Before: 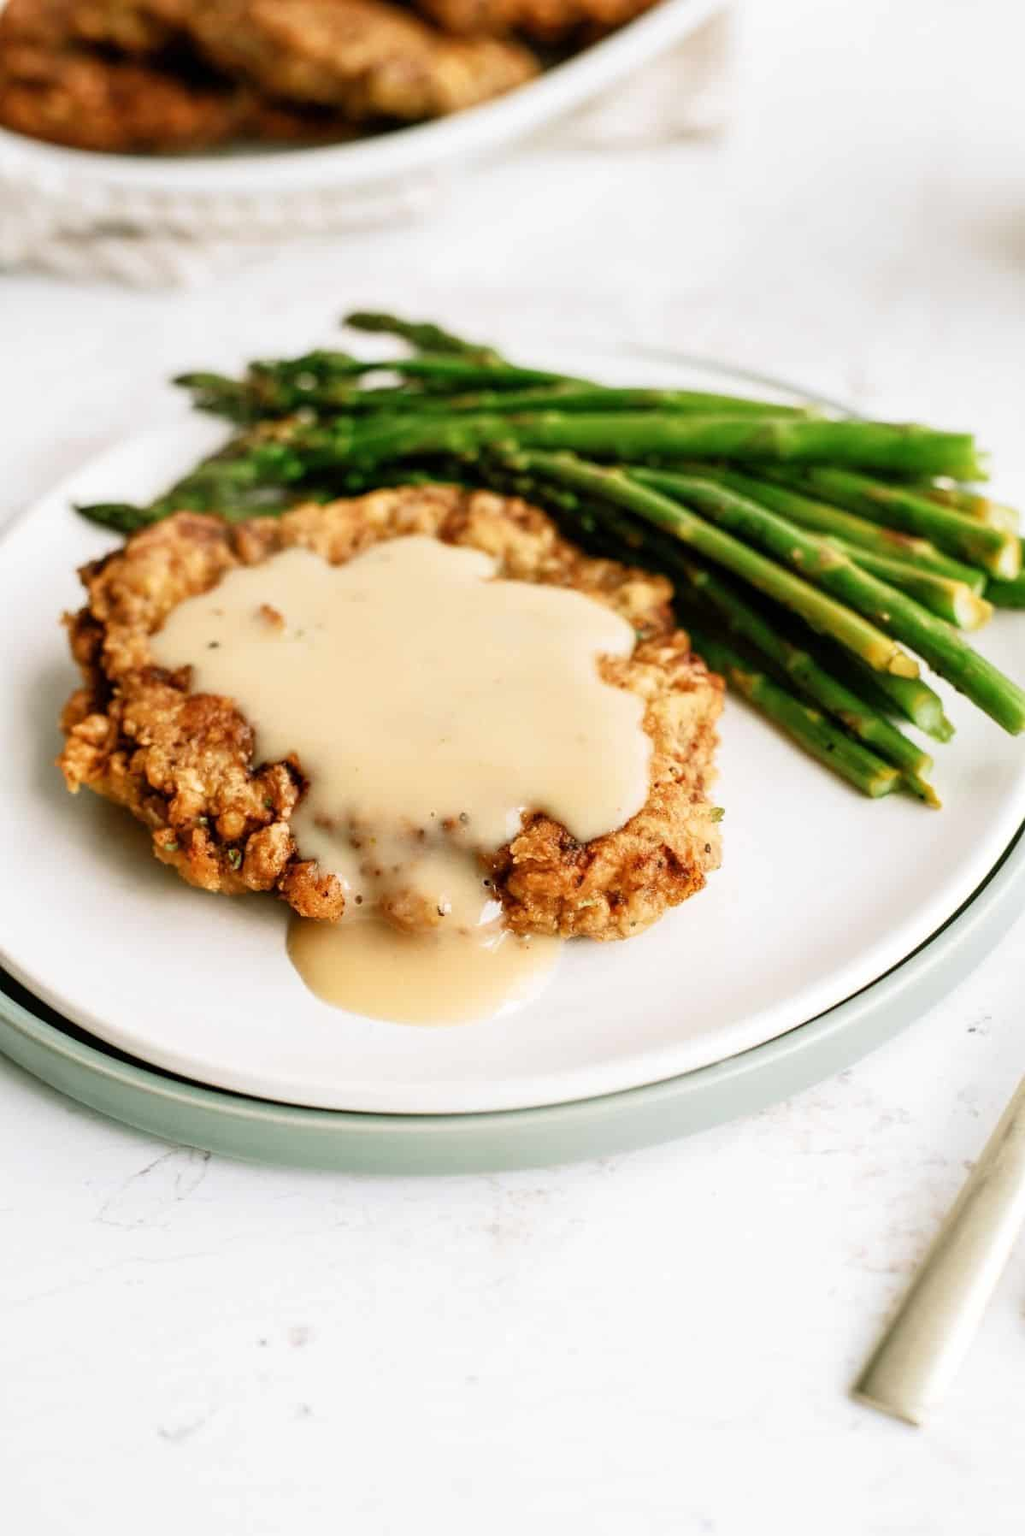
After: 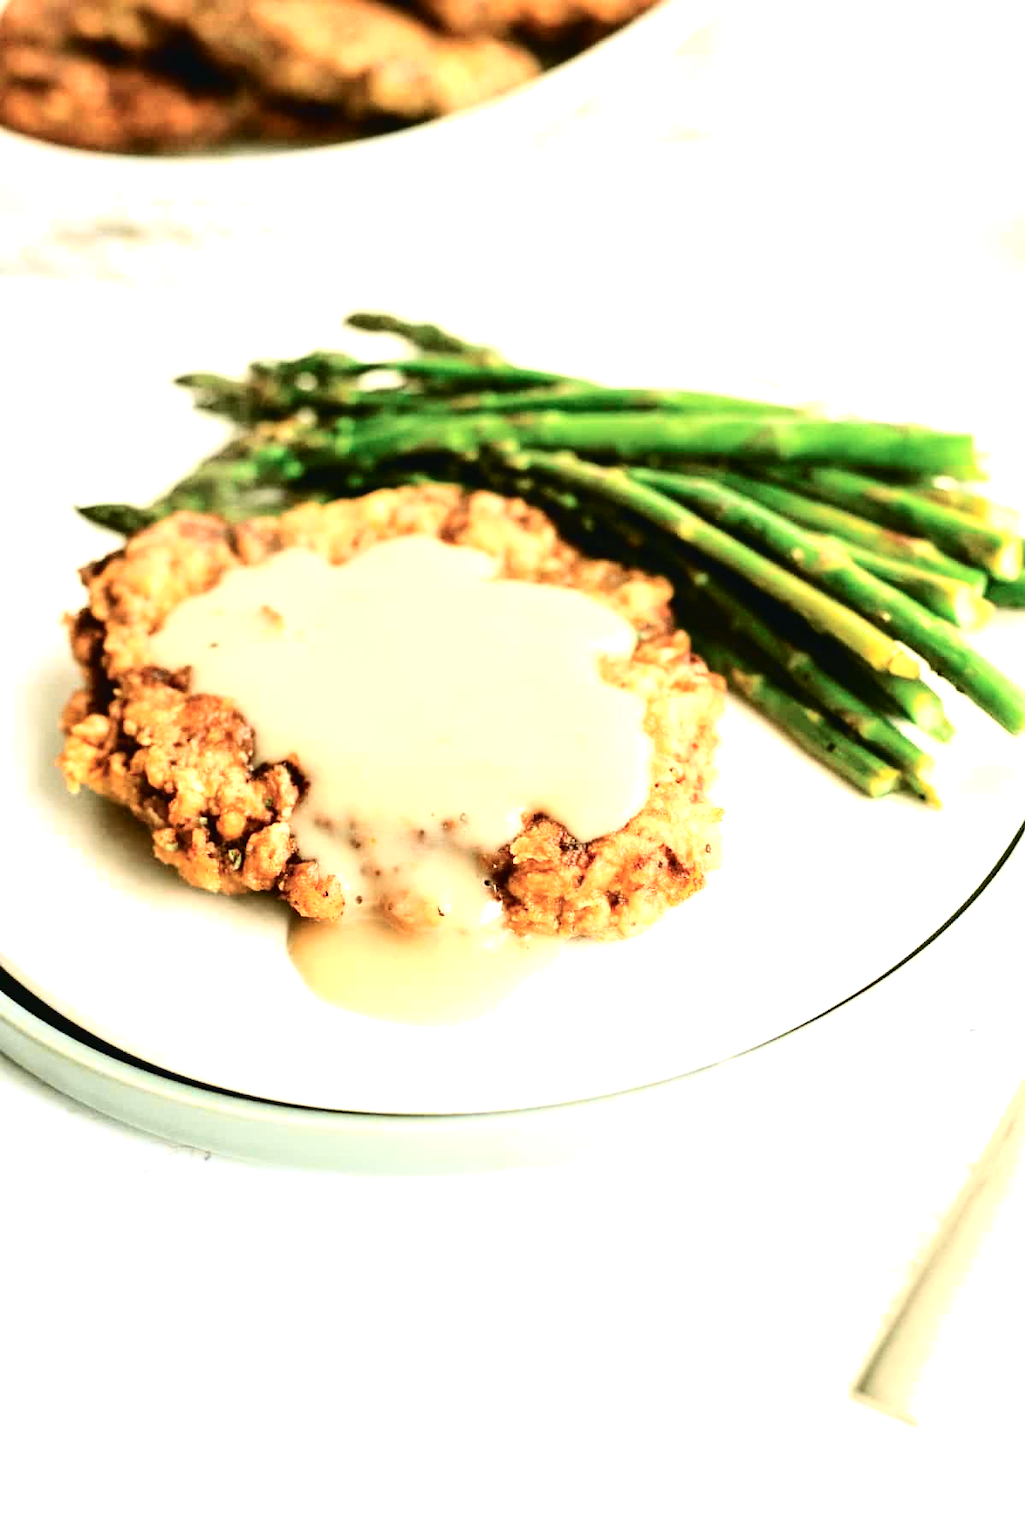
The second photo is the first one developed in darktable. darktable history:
tone equalizer: -8 EV -0.417 EV, -7 EV -0.389 EV, -6 EV -0.333 EV, -5 EV -0.222 EV, -3 EV 0.222 EV, -2 EV 0.333 EV, -1 EV 0.389 EV, +0 EV 0.417 EV, edges refinement/feathering 500, mask exposure compensation -1.57 EV, preserve details no
exposure: black level correction 0, exposure 0.7 EV, compensate exposure bias true, compensate highlight preservation false
tone curve: curves: ch0 [(0, 0.023) (0.087, 0.065) (0.184, 0.168) (0.45, 0.54) (0.57, 0.683) (0.722, 0.825) (0.877, 0.948) (1, 1)]; ch1 [(0, 0) (0.388, 0.369) (0.44, 0.45) (0.495, 0.491) (0.534, 0.528) (0.657, 0.655) (1, 1)]; ch2 [(0, 0) (0.353, 0.317) (0.408, 0.427) (0.5, 0.497) (0.534, 0.544) (0.576, 0.605) (0.625, 0.631) (1, 1)], color space Lab, independent channels, preserve colors none
